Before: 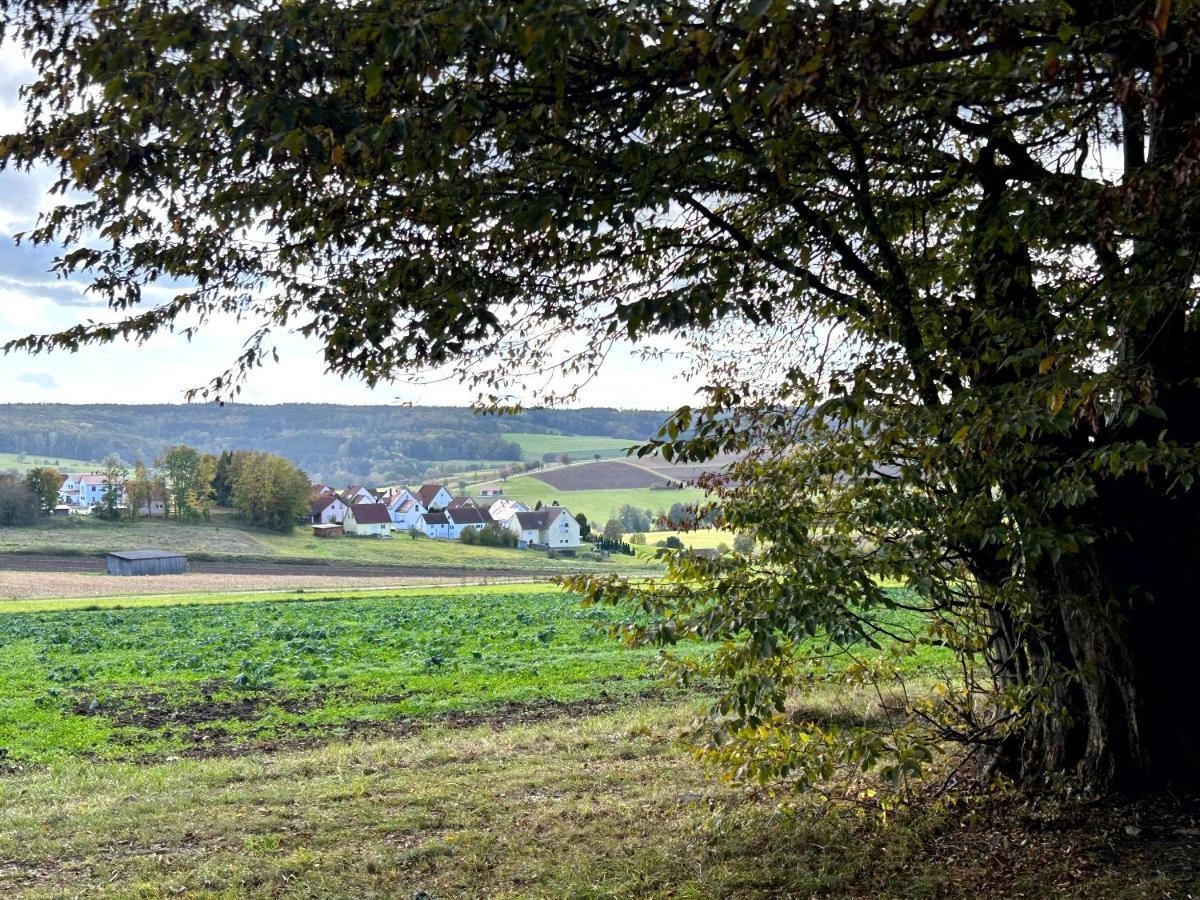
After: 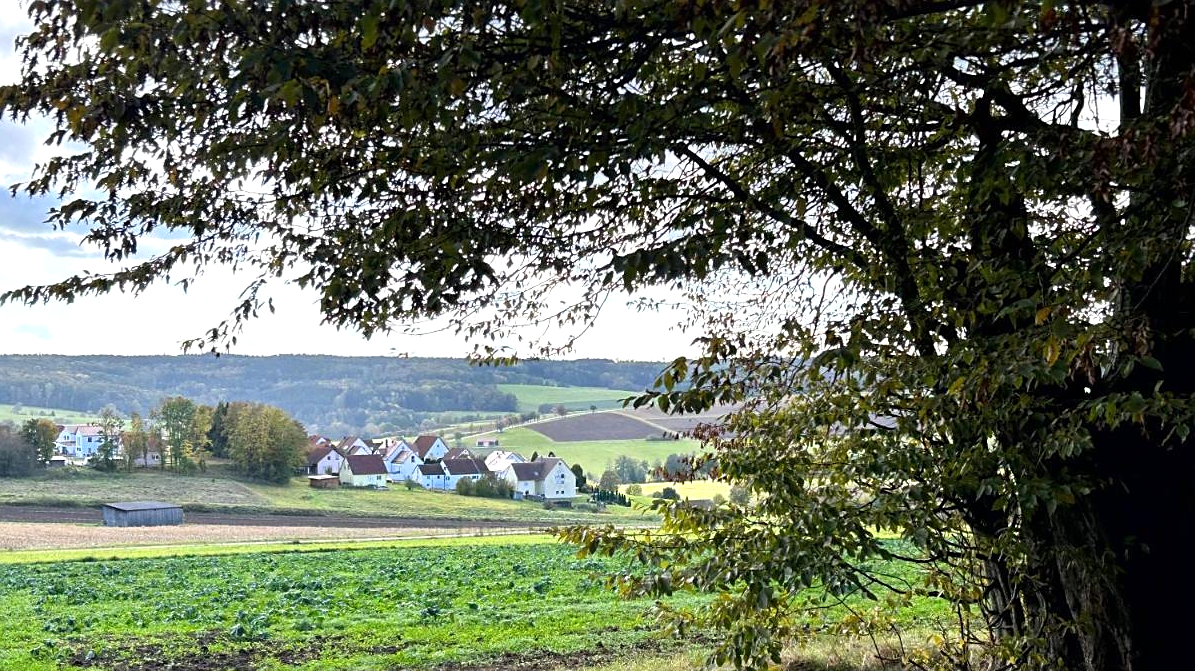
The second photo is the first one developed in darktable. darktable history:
sharpen: radius 1.882, amount 0.395, threshold 1.411
exposure: exposure 0.188 EV, compensate highlight preservation false
crop: left 0.353%, top 5.534%, bottom 19.801%
